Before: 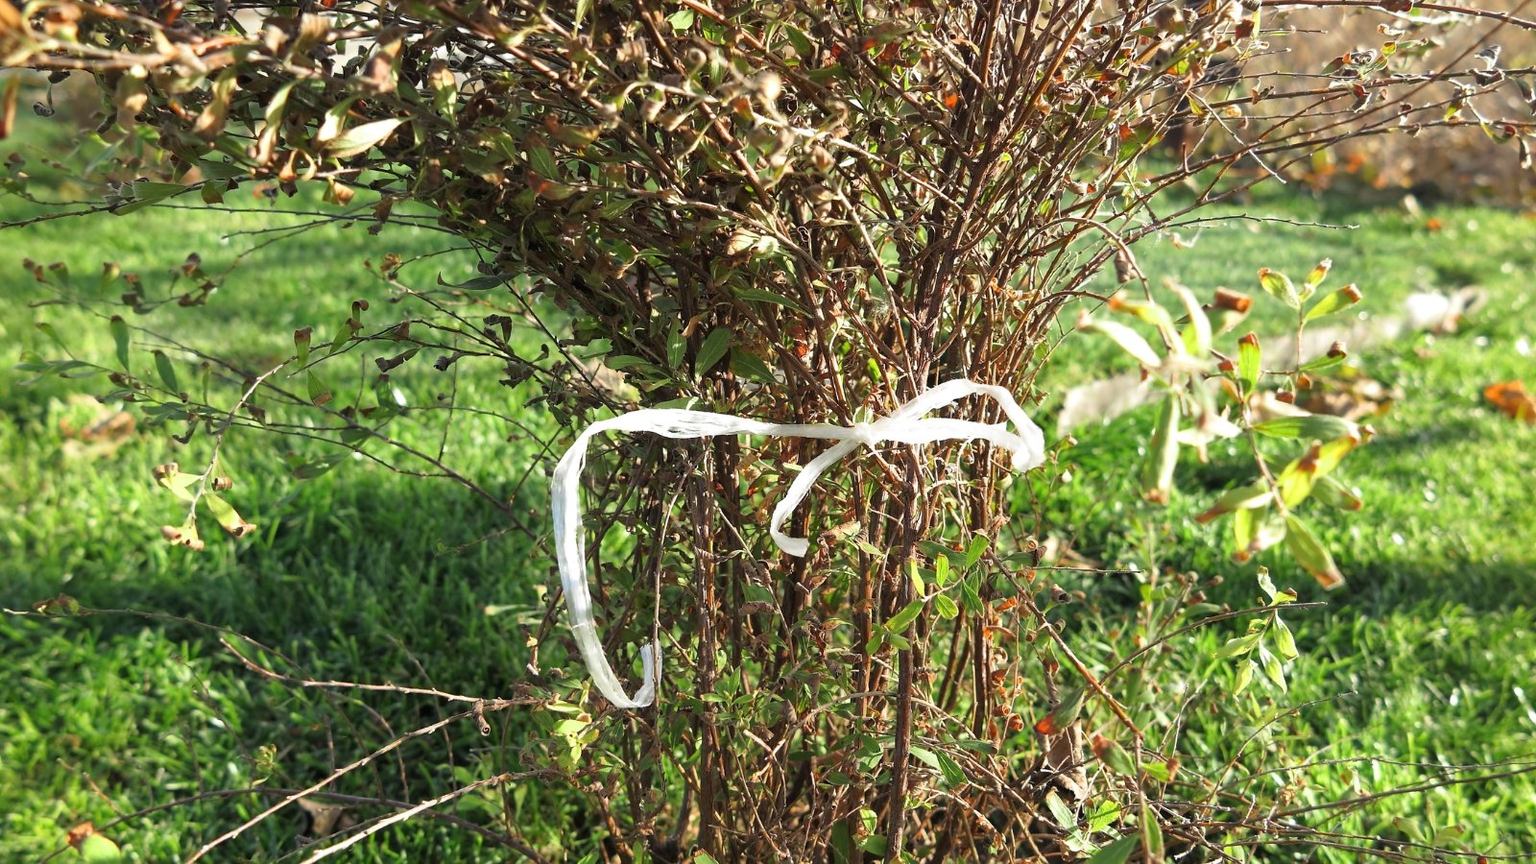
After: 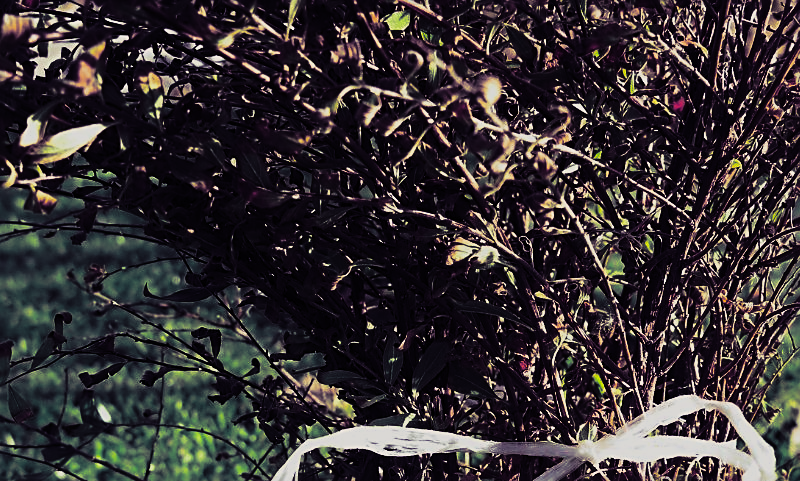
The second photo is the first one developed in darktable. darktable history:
tone curve: curves: ch0 [(0, 0) (0.003, 0.005) (0.011, 0.008) (0.025, 0.013) (0.044, 0.017) (0.069, 0.022) (0.1, 0.029) (0.136, 0.038) (0.177, 0.053) (0.224, 0.081) (0.277, 0.128) (0.335, 0.214) (0.399, 0.343) (0.468, 0.478) (0.543, 0.641) (0.623, 0.798) (0.709, 0.911) (0.801, 0.971) (0.898, 0.99) (1, 1)], preserve colors none
sharpen: on, module defaults
exposure: exposure -1.468 EV, compensate highlight preservation false
split-toning: shadows › hue 255.6°, shadows › saturation 0.66, highlights › hue 43.2°, highlights › saturation 0.68, balance -50.1
crop: left 19.556%, right 30.401%, bottom 46.458%
